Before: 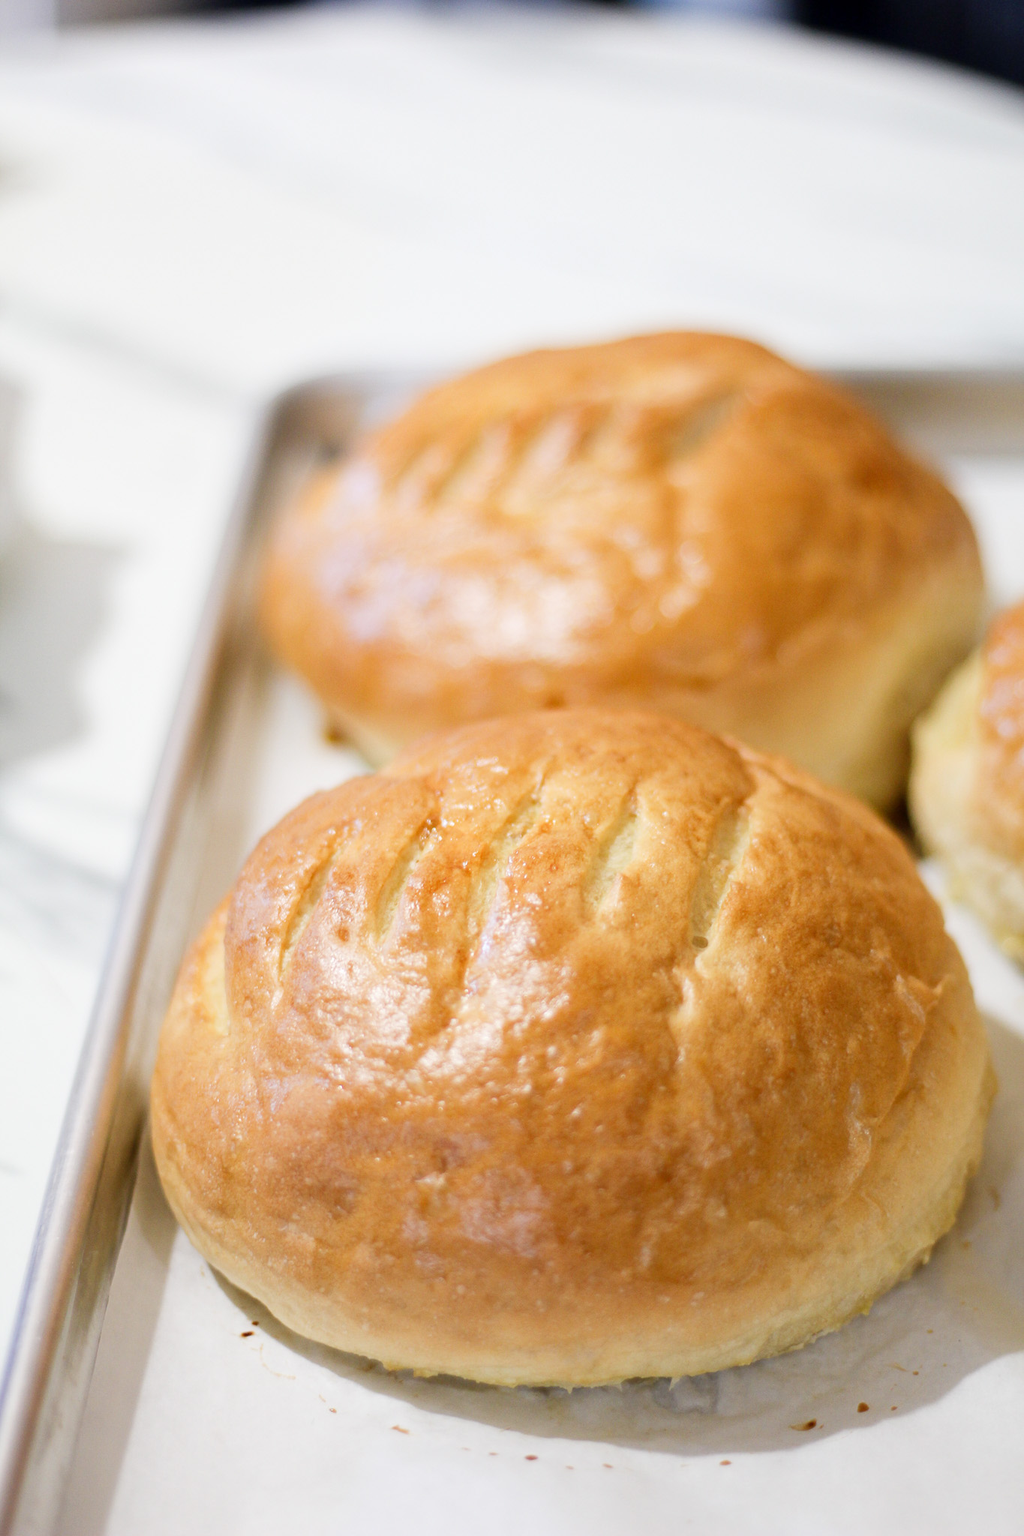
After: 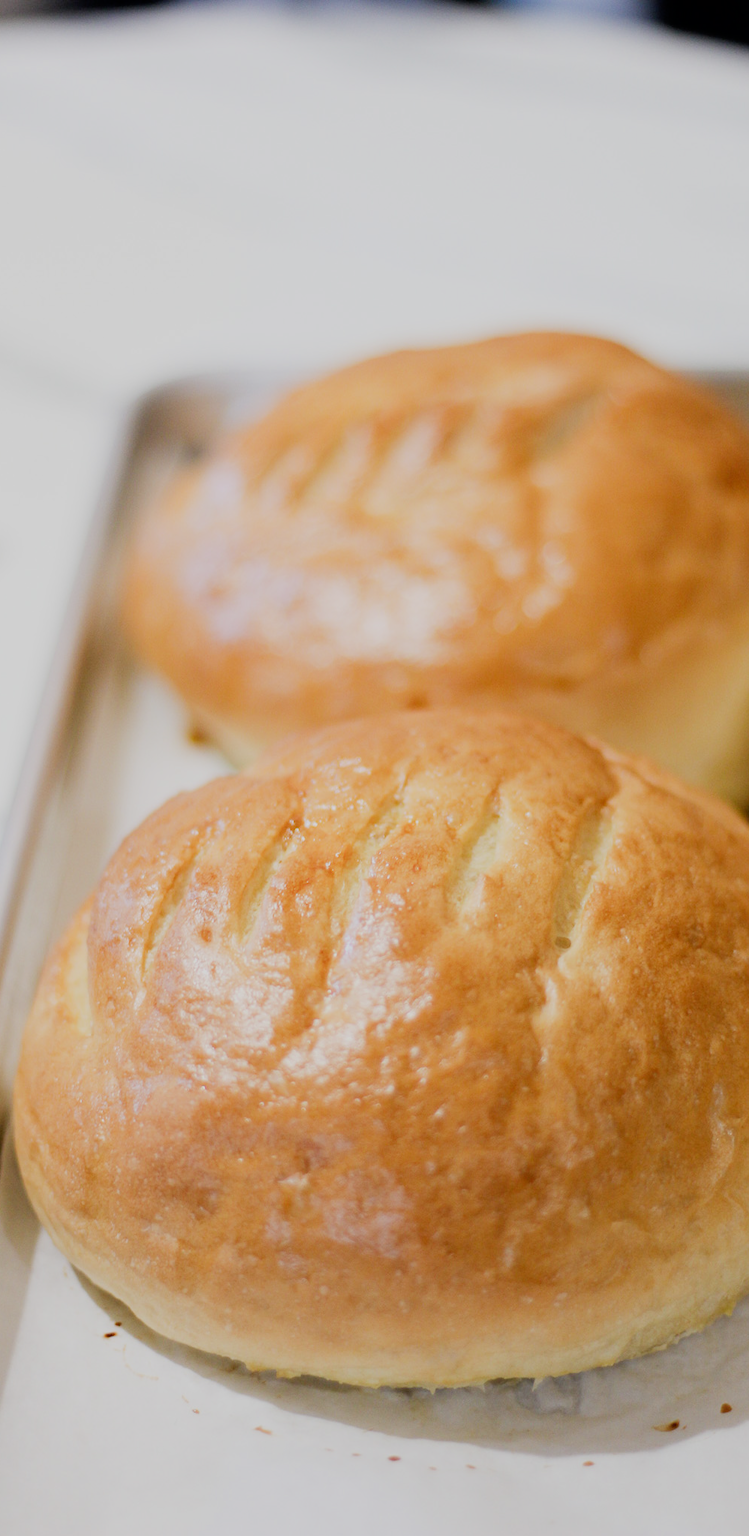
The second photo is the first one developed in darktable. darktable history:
filmic rgb: black relative exposure -7.65 EV, white relative exposure 4.56 EV, hardness 3.61
crop: left 13.443%, right 13.31%
